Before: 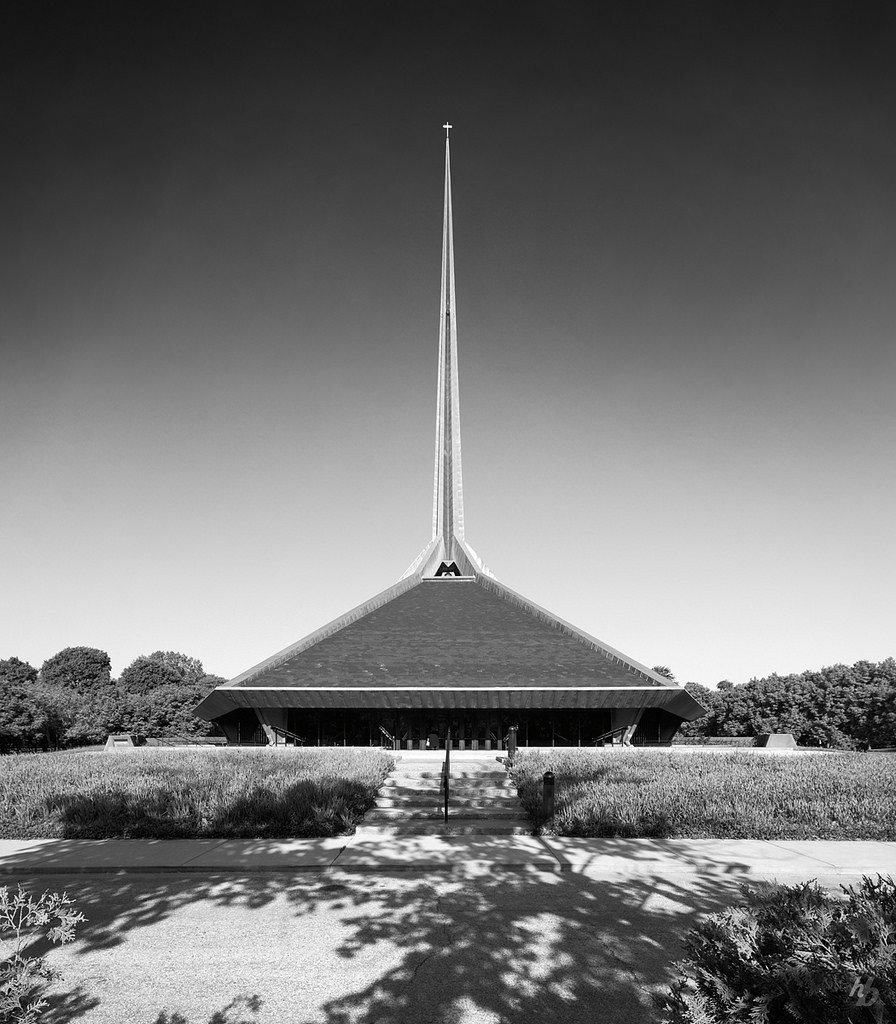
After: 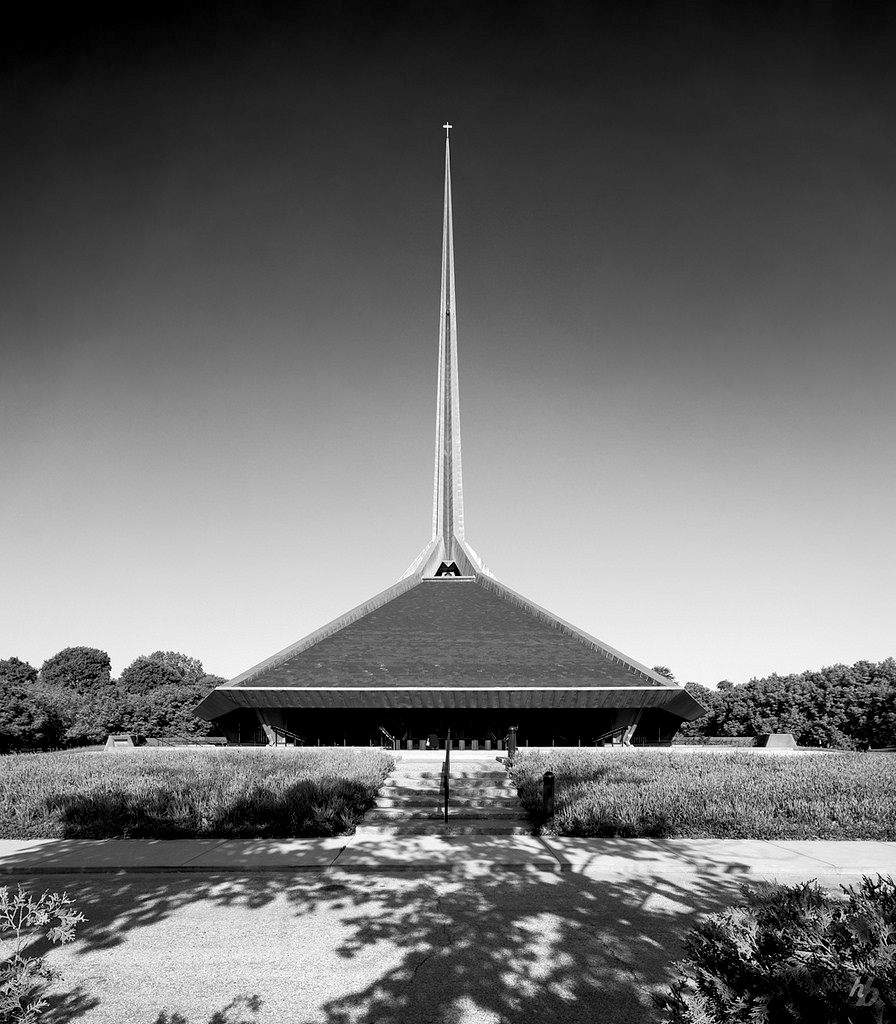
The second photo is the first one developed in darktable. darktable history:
color balance rgb: global offset › luminance -1.009%, white fulcrum 1.01 EV, perceptual saturation grading › global saturation 2.296%
